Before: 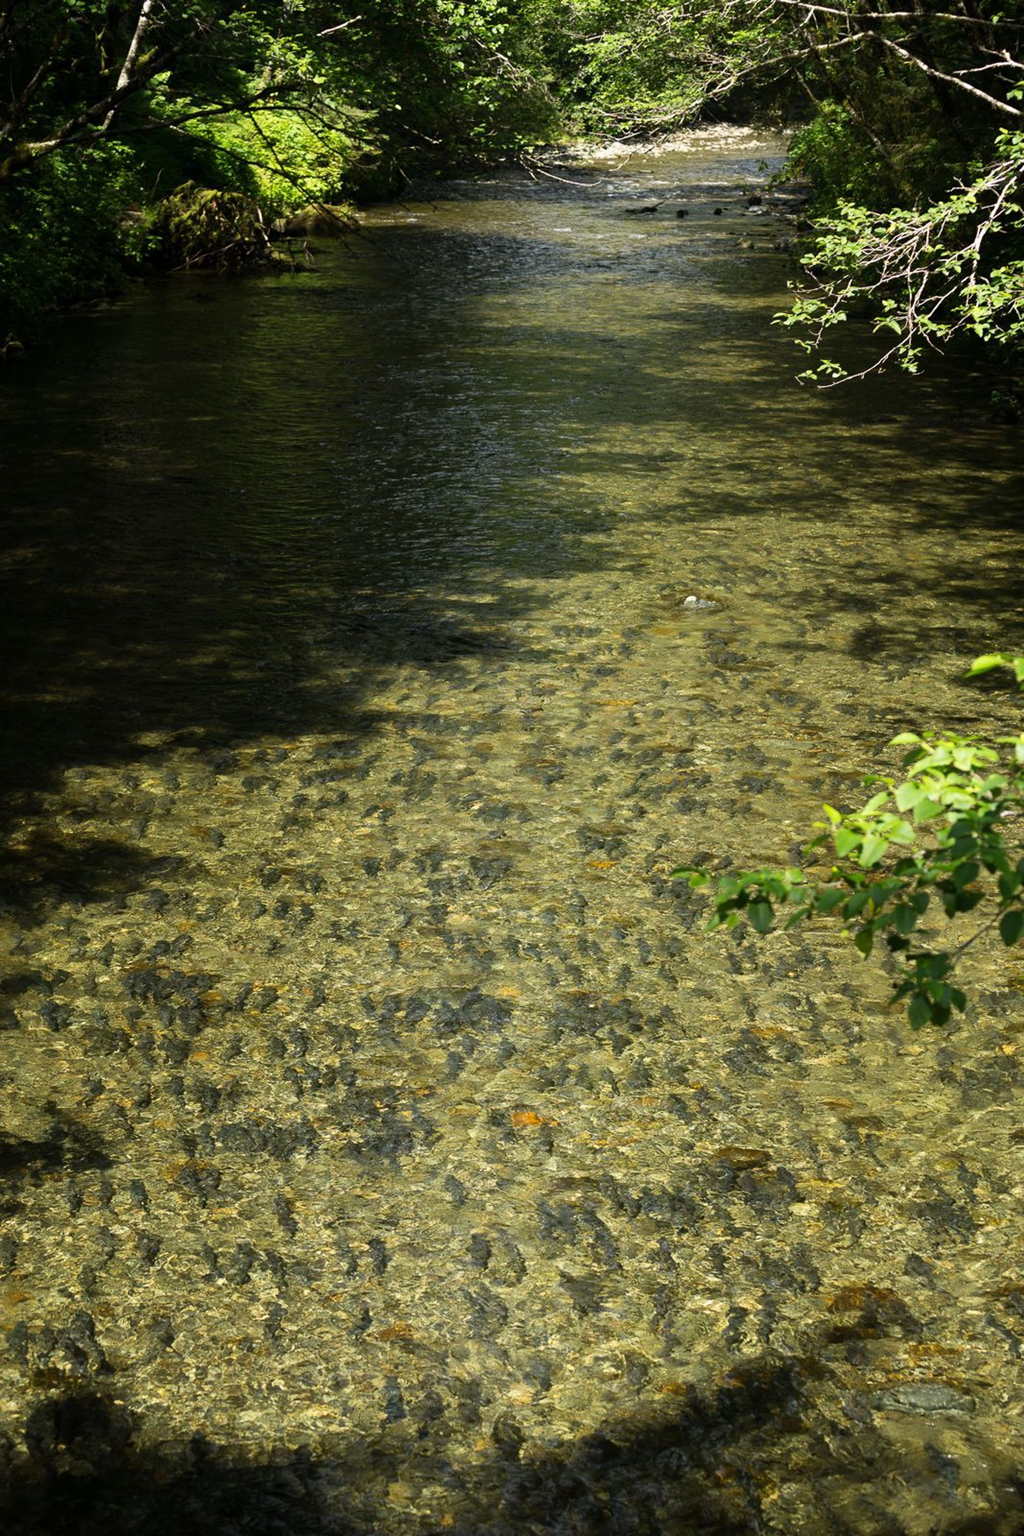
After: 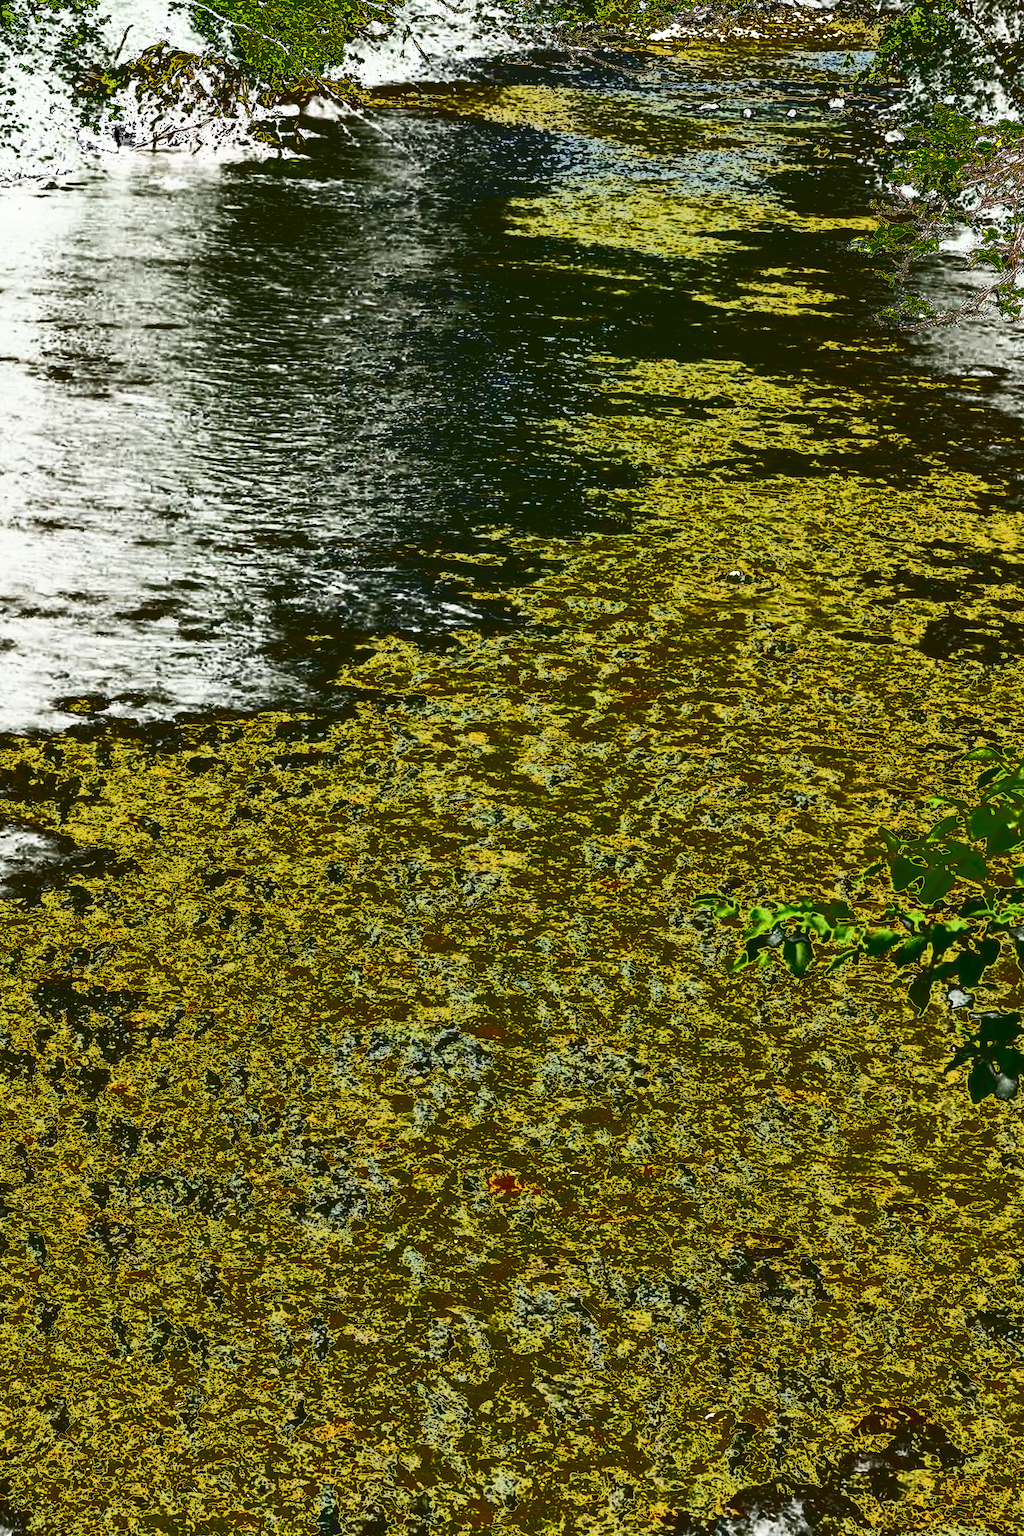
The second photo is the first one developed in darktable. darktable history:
crop and rotate: angle -3.08°, left 5.131%, top 5.163%, right 4.674%, bottom 4.62%
color balance rgb: linear chroma grading › global chroma -15.78%, perceptual saturation grading › global saturation 64.245%, perceptual saturation grading › highlights 50.351%, perceptual saturation grading › shadows 29.354%, global vibrance 30.526%, contrast 10.306%
tone curve: curves: ch0 [(0, 0) (0.003, 0.99) (0.011, 0.983) (0.025, 0.934) (0.044, 0.719) (0.069, 0.382) (0.1, 0.204) (0.136, 0.093) (0.177, 0.094) (0.224, 0.093) (0.277, 0.098) (0.335, 0.214) (0.399, 0.616) (0.468, 0.827) (0.543, 0.464) (0.623, 0.145) (0.709, 0.127) (0.801, 0.187) (0.898, 0.203) (1, 1)], color space Lab, independent channels, preserve colors none
velvia: on, module defaults
